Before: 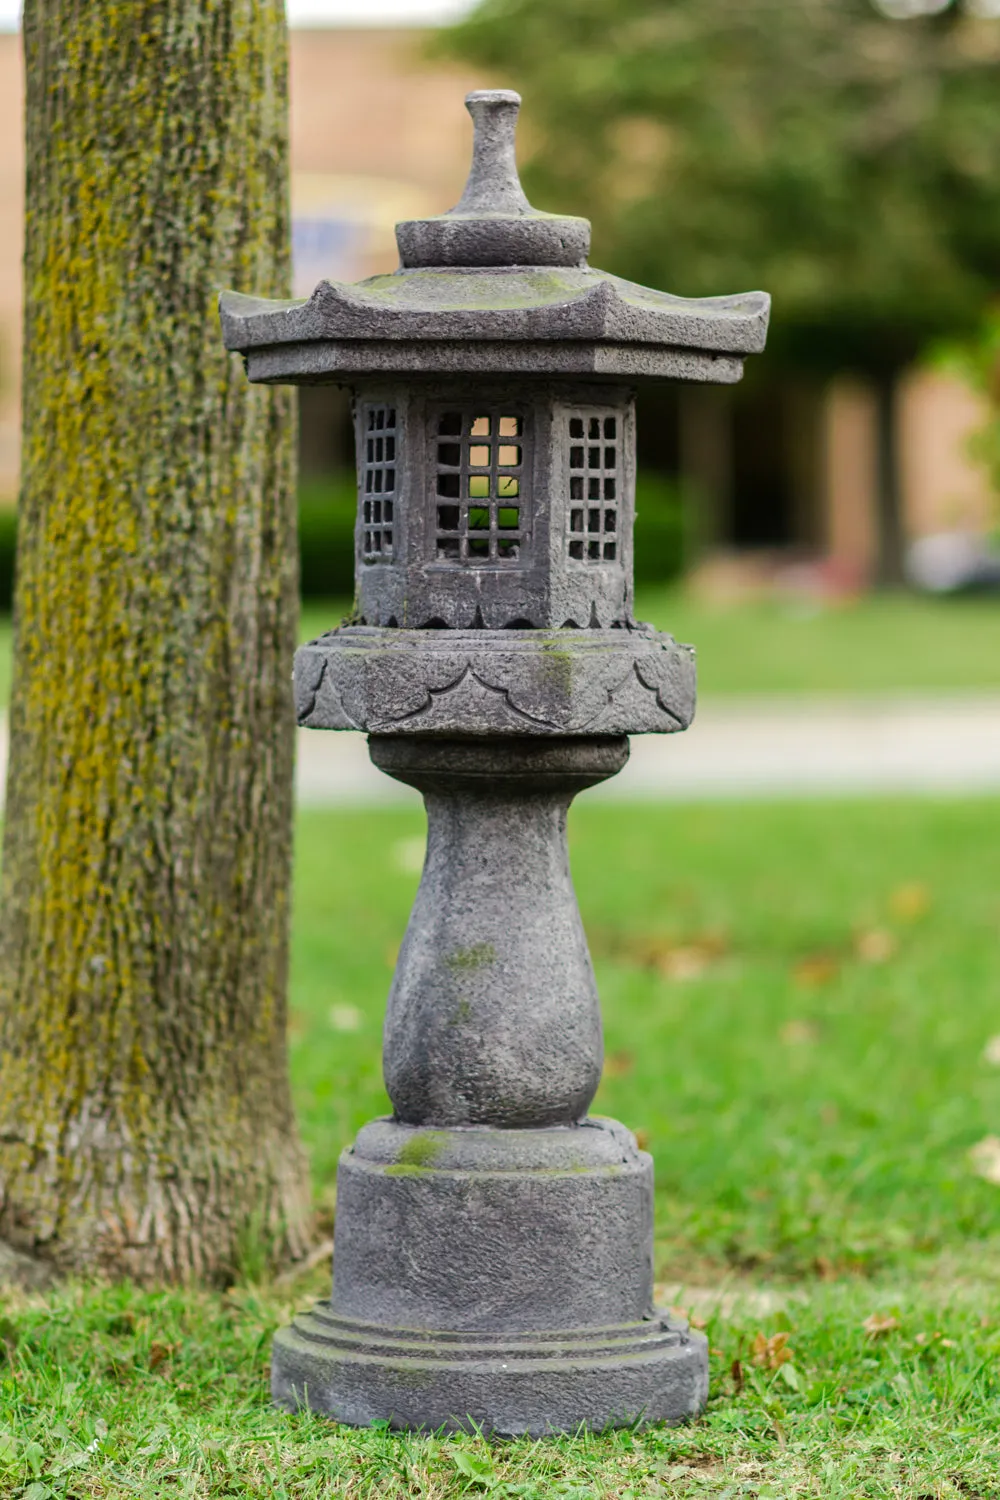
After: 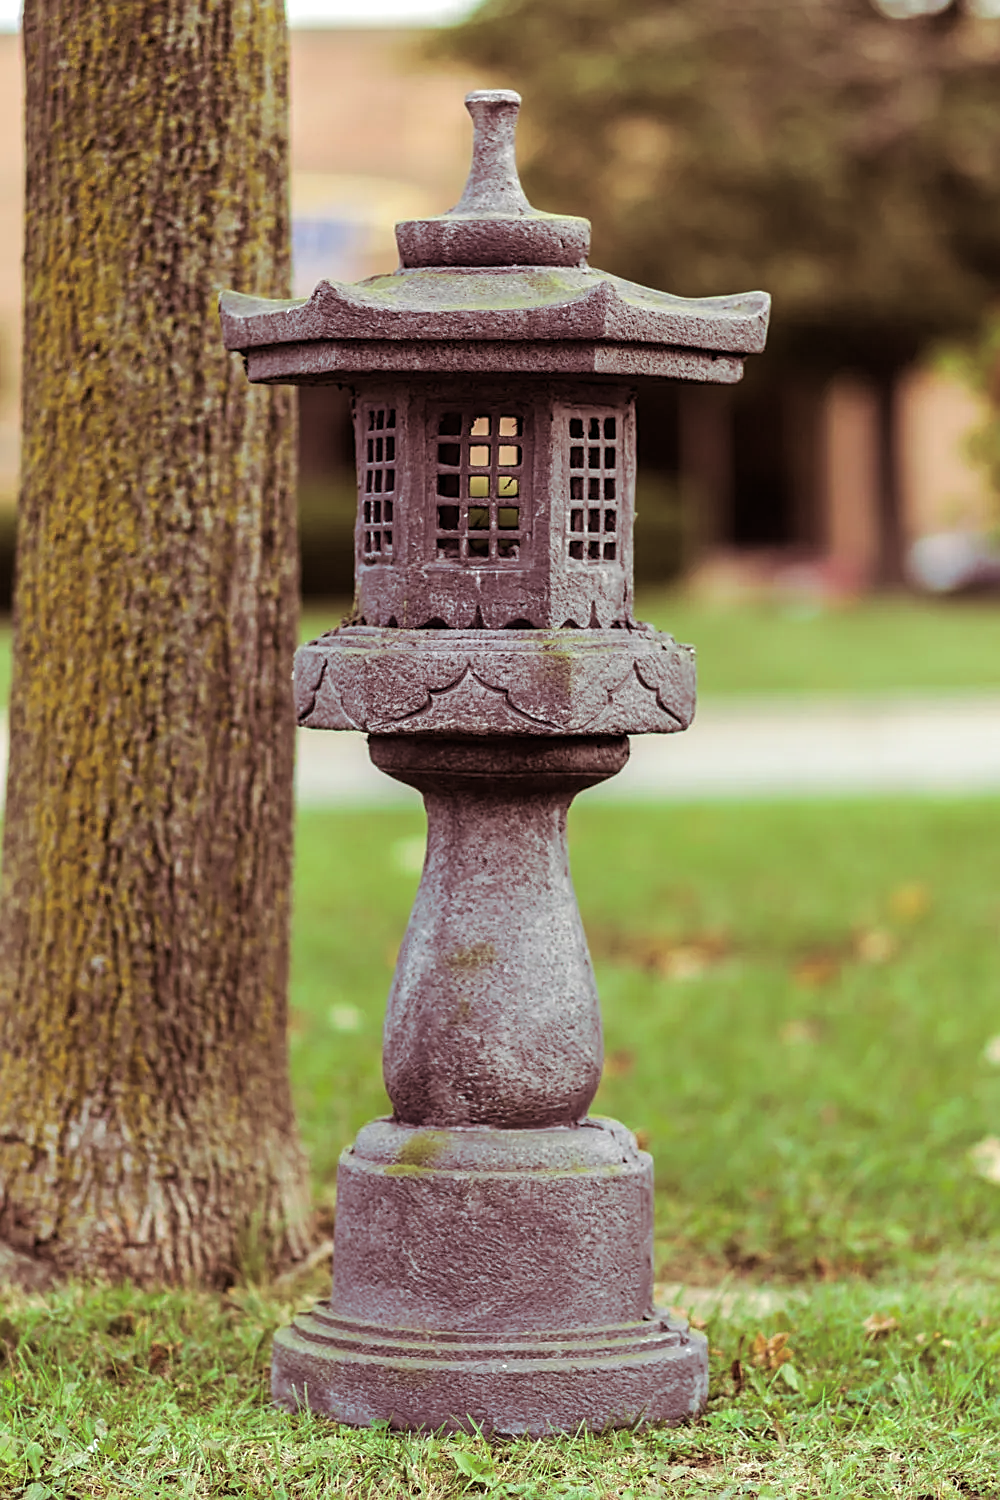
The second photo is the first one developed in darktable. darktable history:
sharpen: on, module defaults
exposure: exposure 0.042 EV
split-toning: highlights › hue 104.4°, highlights › saturation 0.17
